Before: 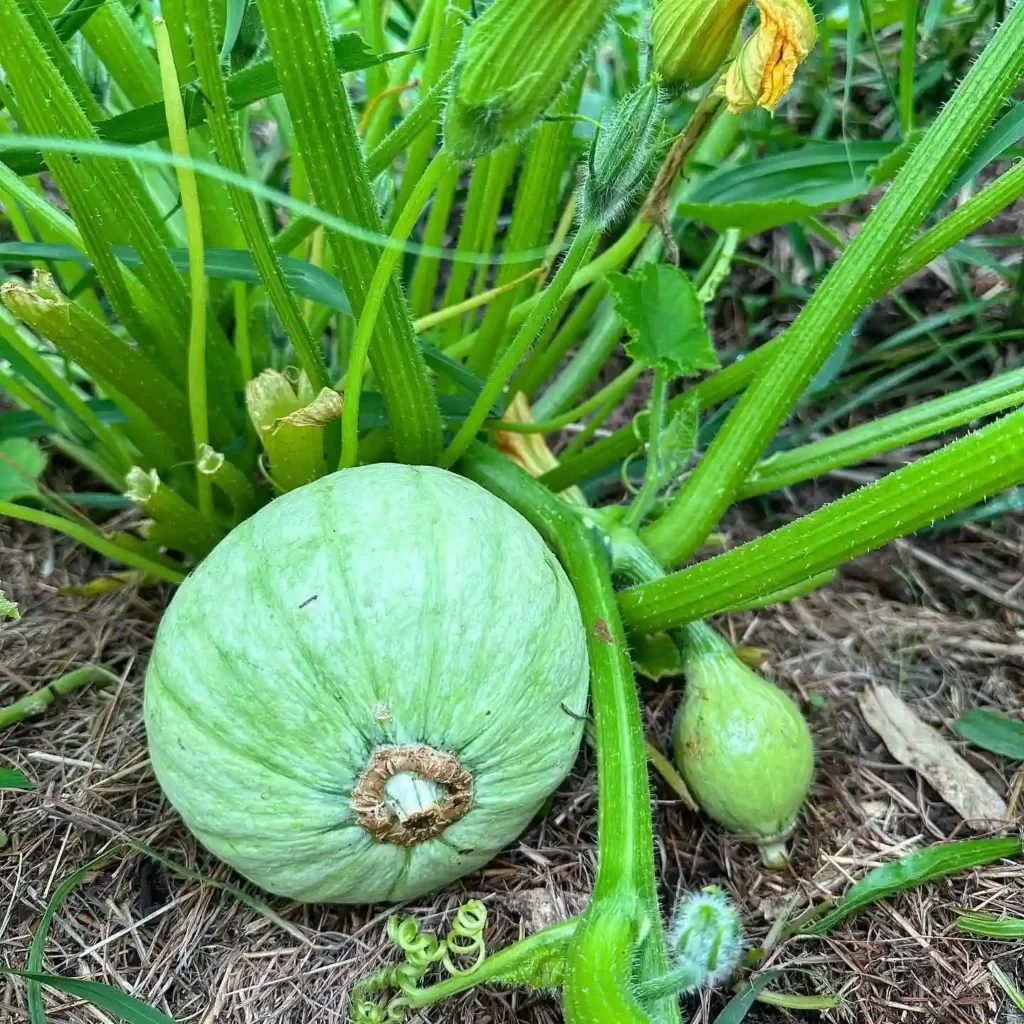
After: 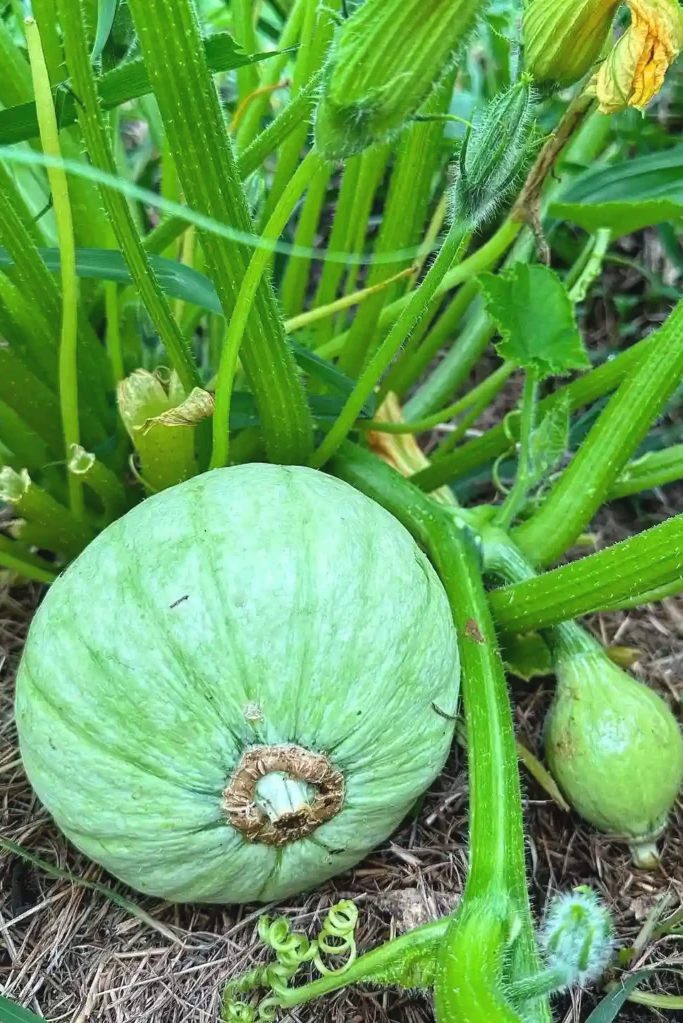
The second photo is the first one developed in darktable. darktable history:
color balance rgb: global offset › luminance 0.481%, perceptual saturation grading › global saturation 0.965%
crop and rotate: left 12.661%, right 20.592%
